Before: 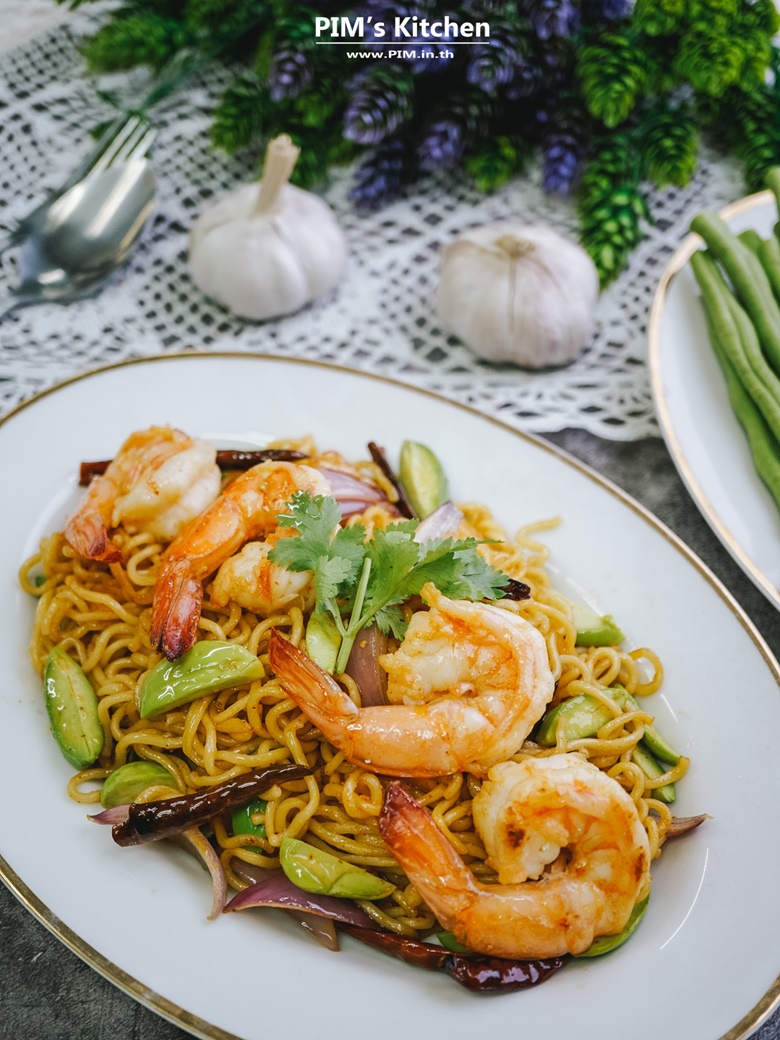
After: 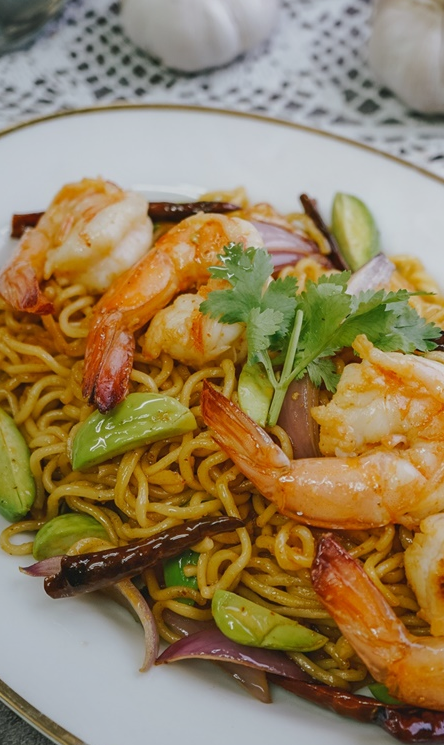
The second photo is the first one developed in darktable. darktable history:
crop: left 8.724%, top 23.87%, right 34.329%, bottom 4.402%
tone equalizer: -8 EV 0.212 EV, -7 EV 0.394 EV, -6 EV 0.385 EV, -5 EV 0.233 EV, -3 EV -0.282 EV, -2 EV -0.418 EV, -1 EV -0.437 EV, +0 EV -0.273 EV, mask exposure compensation -0.509 EV
